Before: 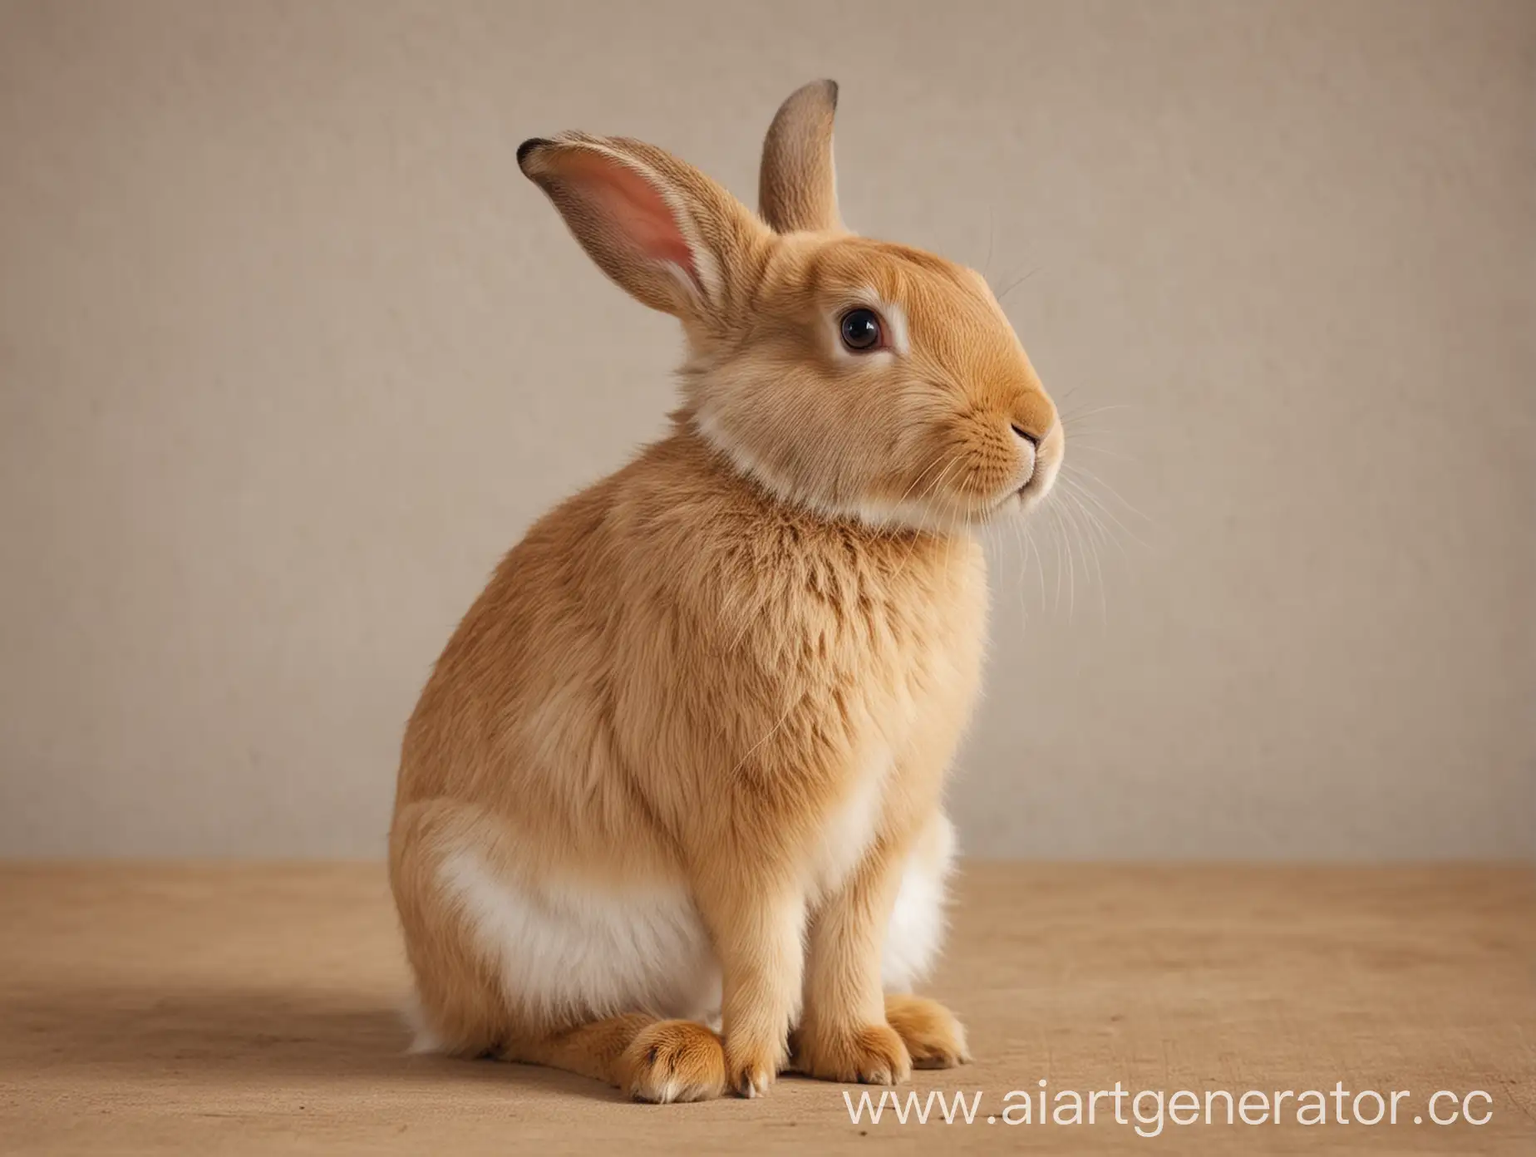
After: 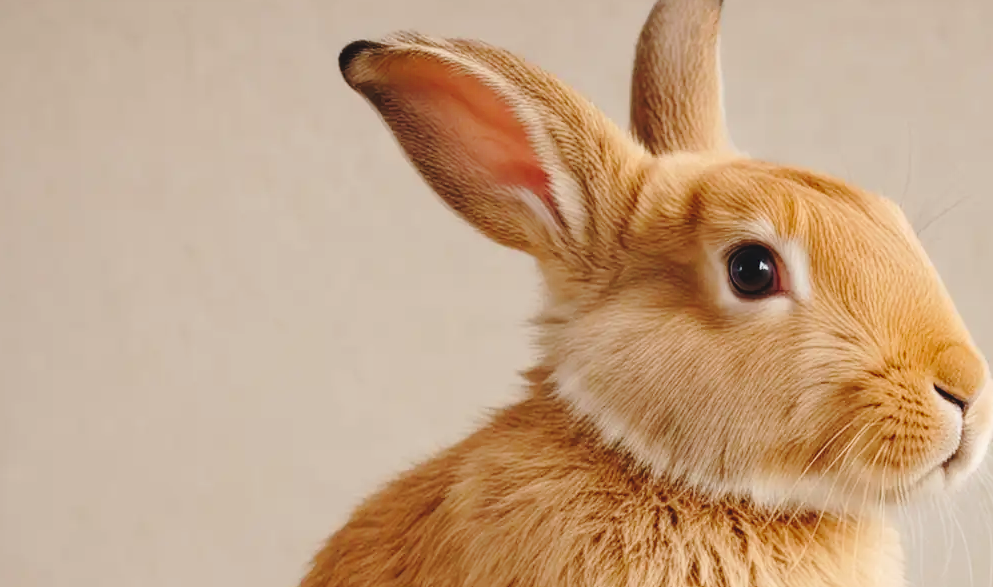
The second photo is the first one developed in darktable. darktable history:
tone curve: curves: ch0 [(0, 0) (0.003, 0.072) (0.011, 0.073) (0.025, 0.072) (0.044, 0.076) (0.069, 0.089) (0.1, 0.103) (0.136, 0.123) (0.177, 0.158) (0.224, 0.21) (0.277, 0.275) (0.335, 0.372) (0.399, 0.463) (0.468, 0.556) (0.543, 0.633) (0.623, 0.712) (0.709, 0.795) (0.801, 0.869) (0.898, 0.942) (1, 1)], preserve colors none
crop: left 15.316%, top 9.092%, right 30.923%, bottom 48.706%
